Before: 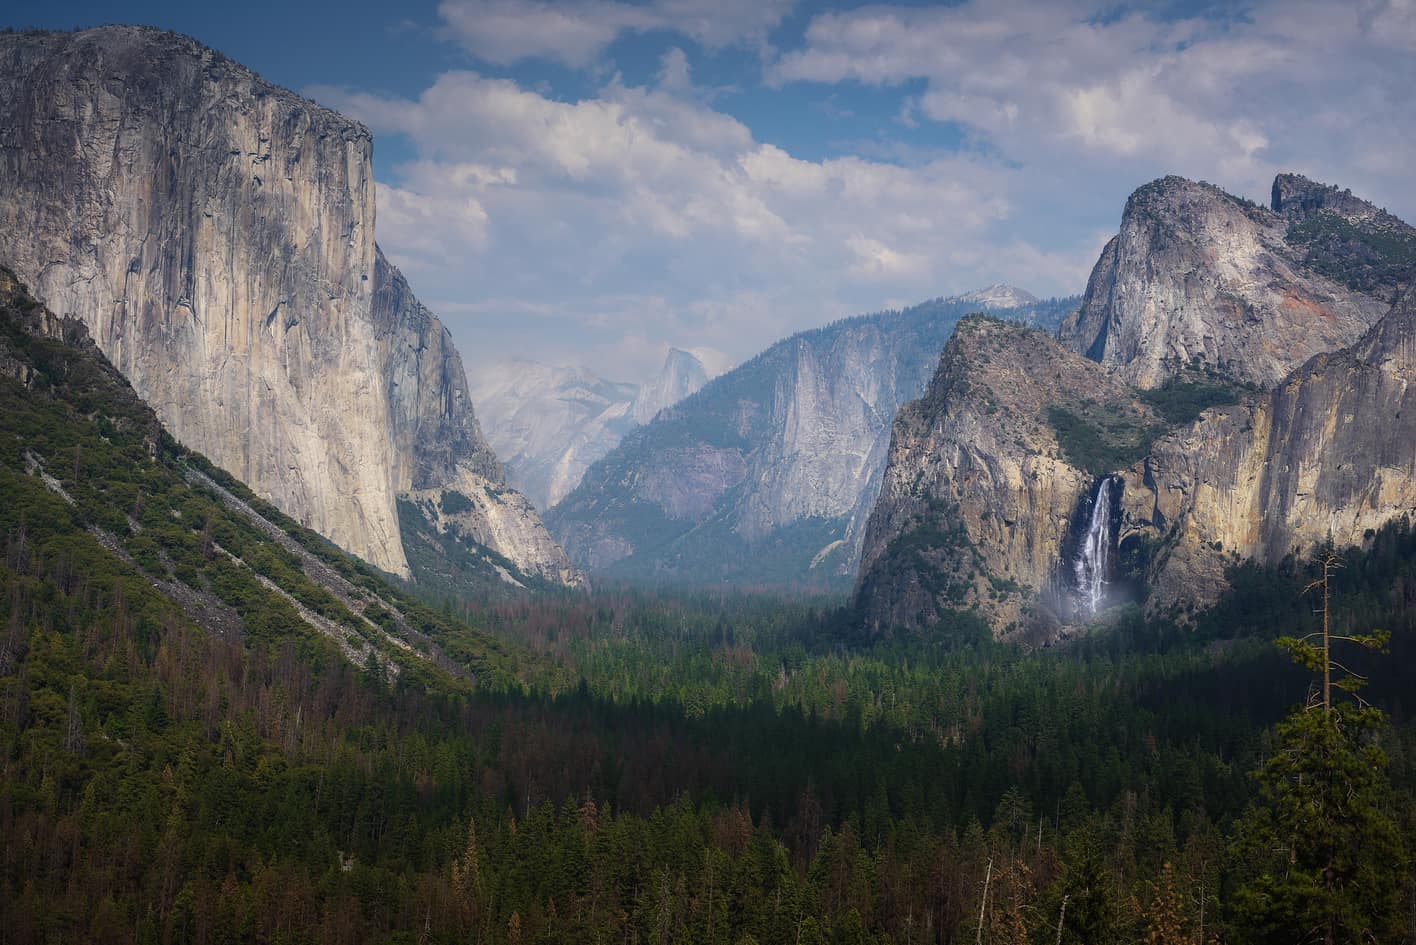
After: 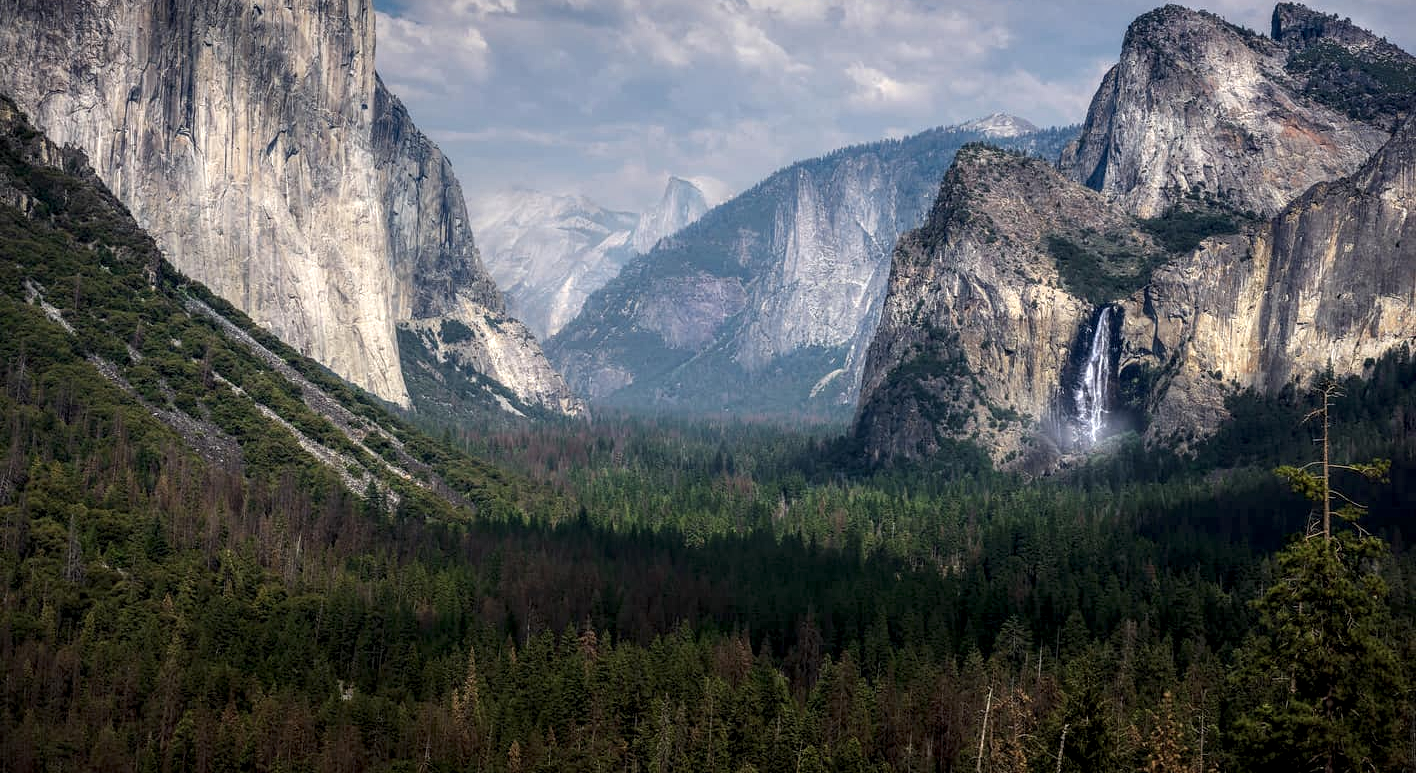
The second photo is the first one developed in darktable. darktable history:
crop and rotate: top 18.135%
local contrast: highlights 65%, shadows 54%, detail 169%, midtone range 0.513
